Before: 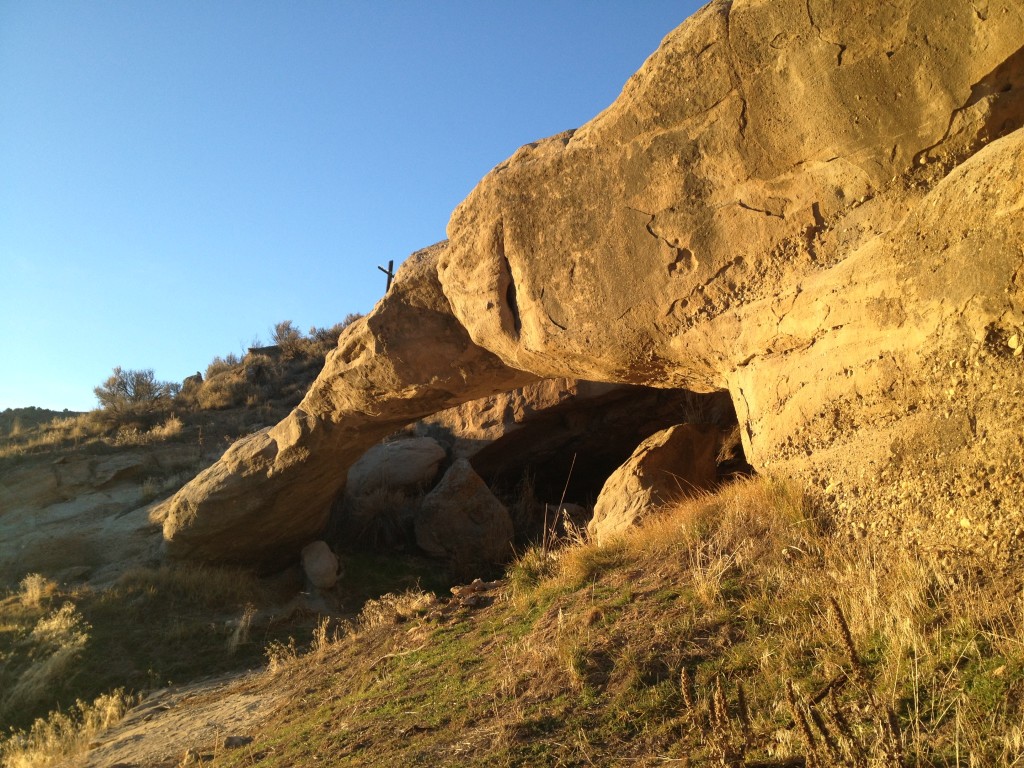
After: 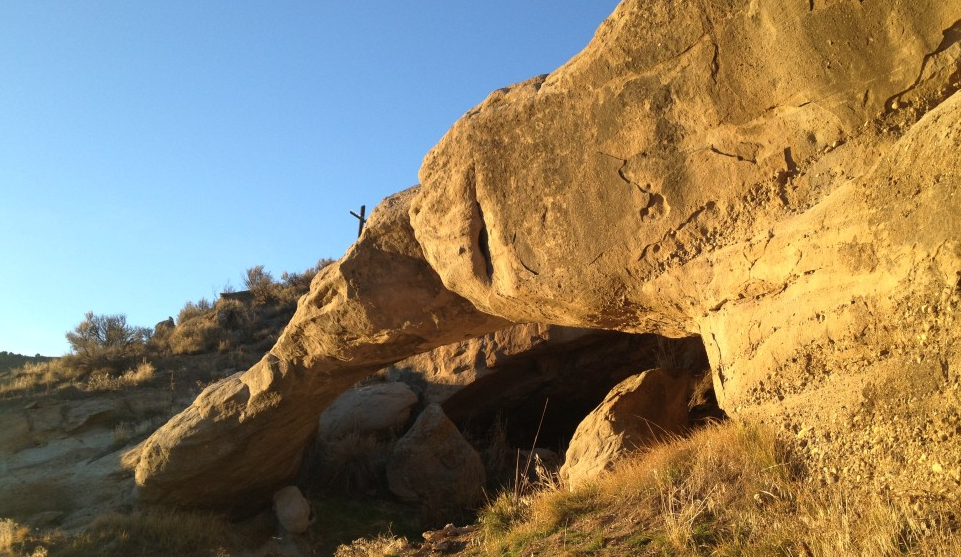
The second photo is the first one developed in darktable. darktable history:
crop: left 2.819%, top 7.183%, right 3.245%, bottom 20.257%
